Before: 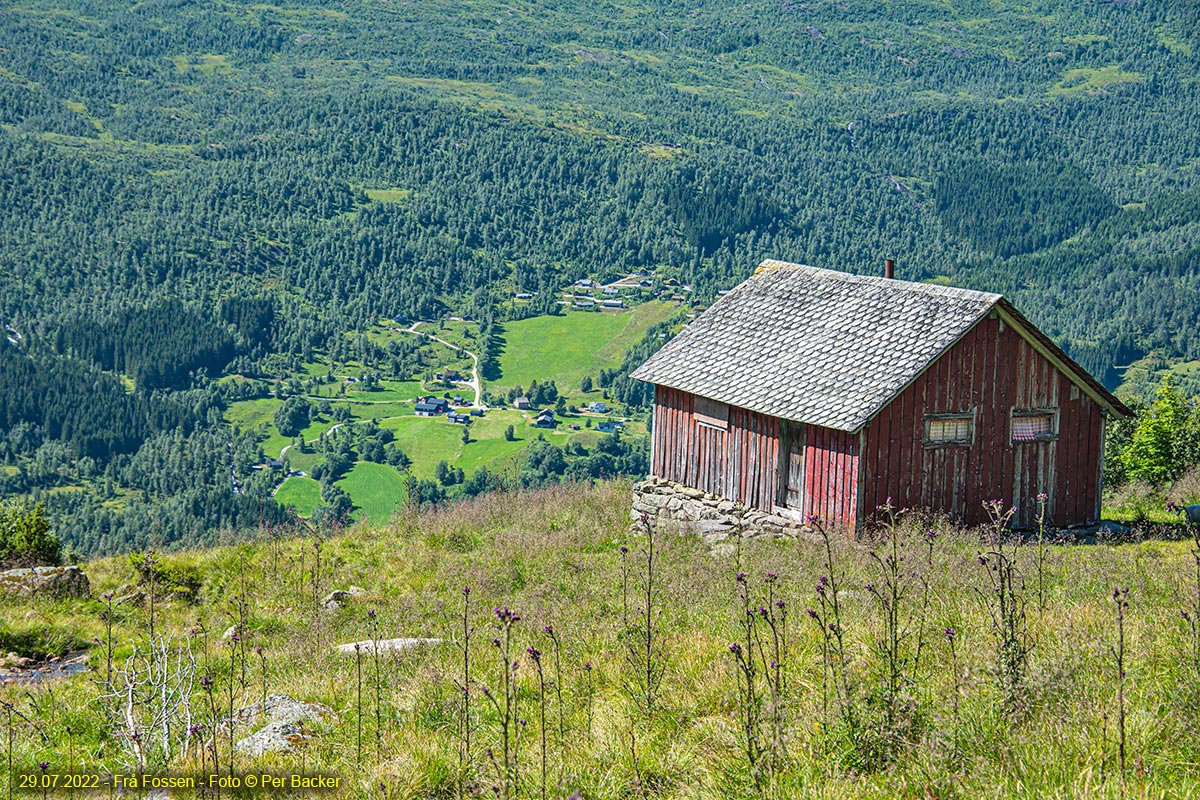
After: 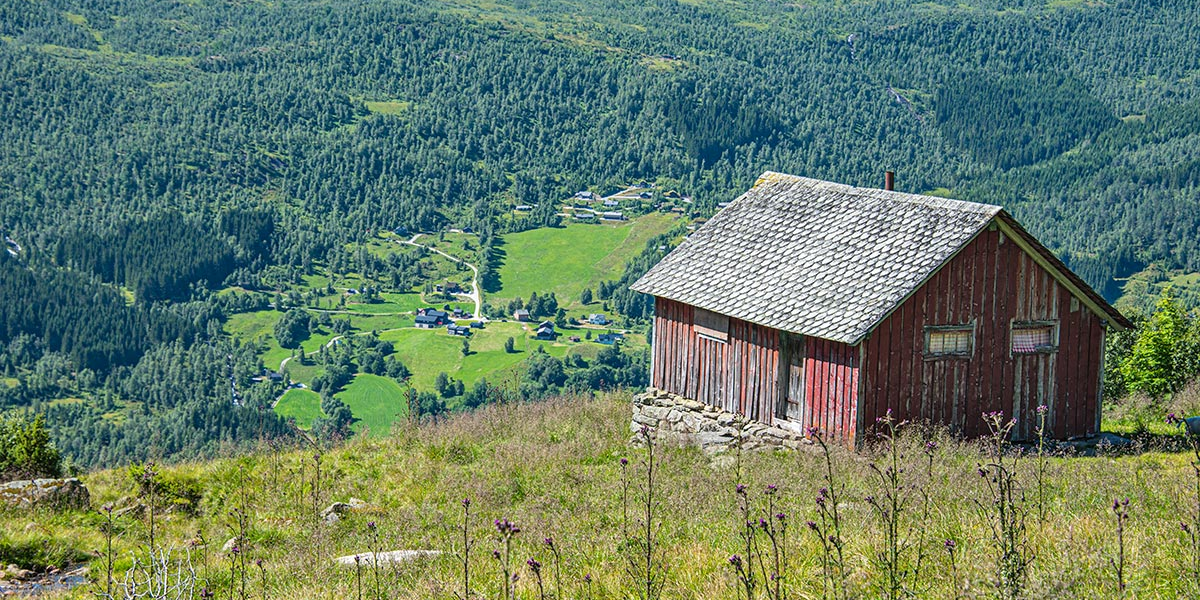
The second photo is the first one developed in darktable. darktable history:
crop: top 11.038%, bottom 13.907%
